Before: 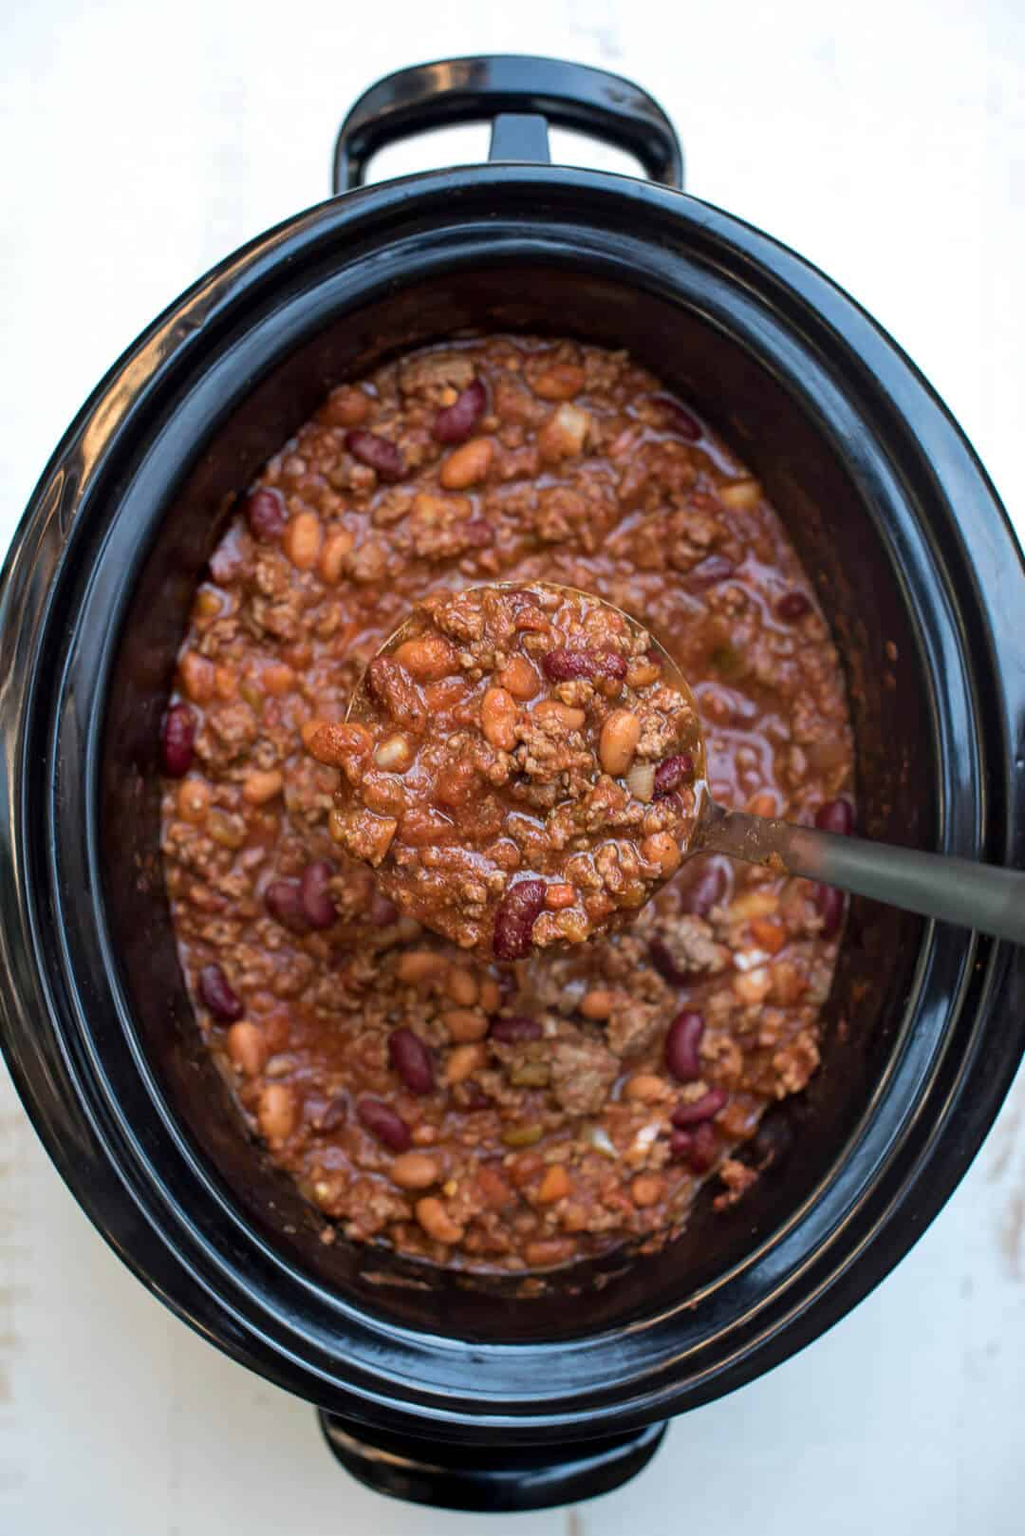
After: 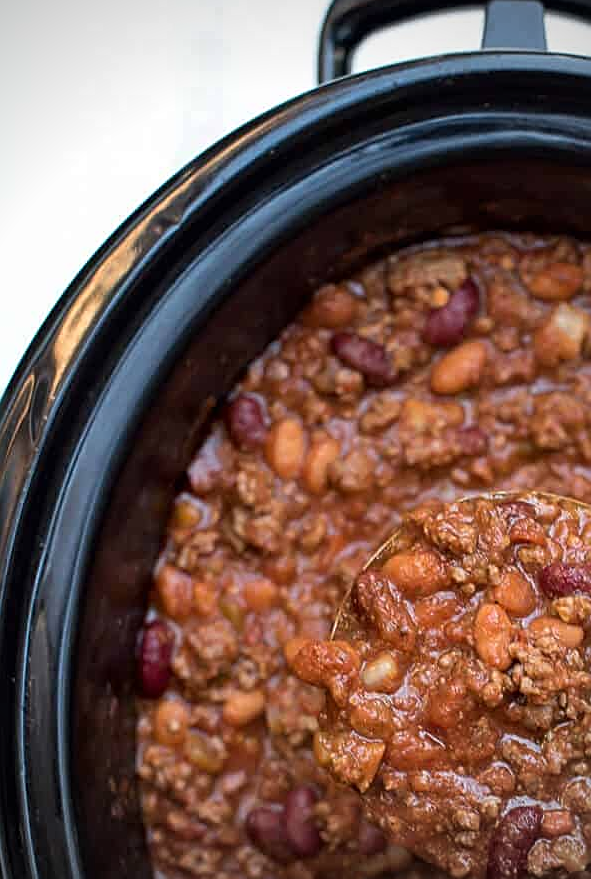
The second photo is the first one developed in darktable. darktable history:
vignetting: on, module defaults
sharpen: on, module defaults
tone equalizer: on, module defaults
crop and rotate: left 3.058%, top 7.534%, right 42.151%, bottom 38.115%
